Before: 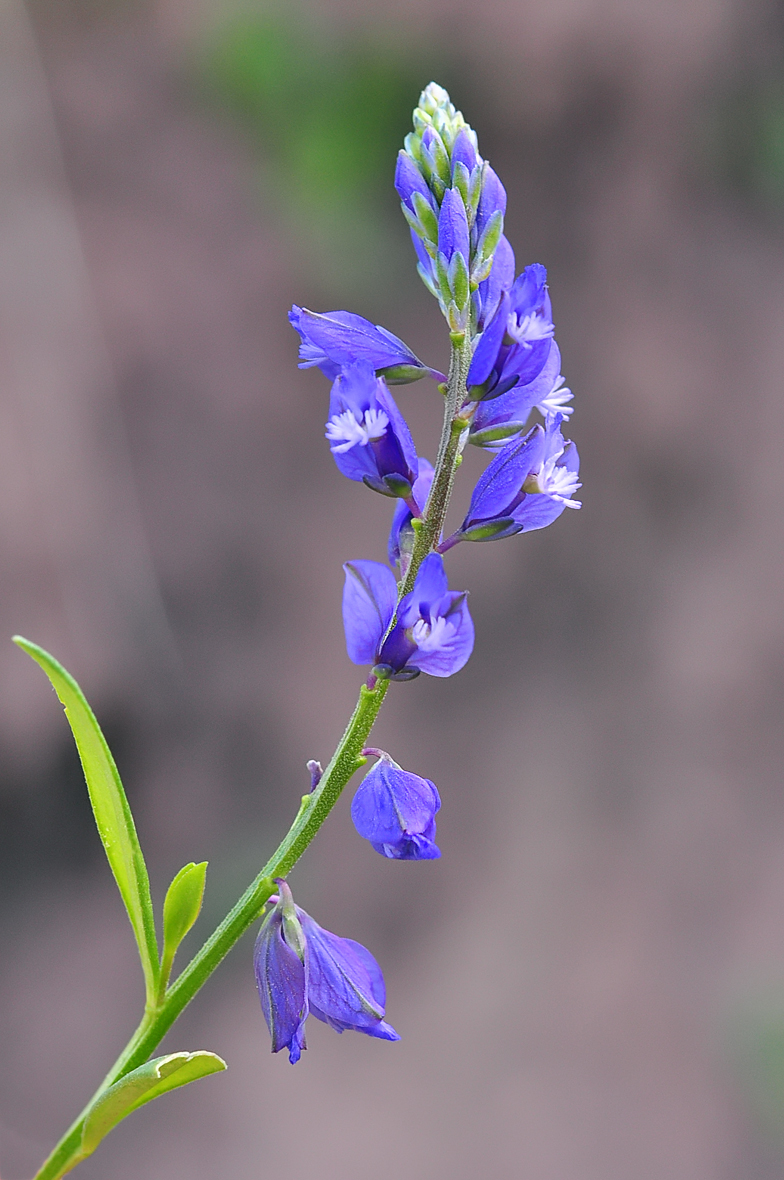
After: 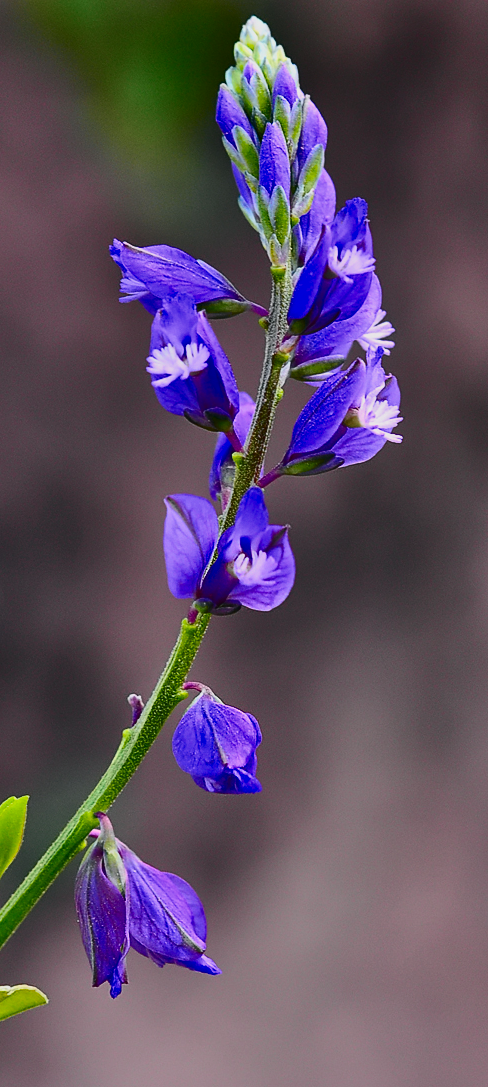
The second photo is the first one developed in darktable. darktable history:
crop and rotate: left 22.918%, top 5.629%, right 14.711%, bottom 2.247%
tone curve: curves: ch0 [(0, 0.018) (0.036, 0.038) (0.15, 0.131) (0.27, 0.247) (0.545, 0.561) (0.761, 0.761) (1, 0.919)]; ch1 [(0, 0) (0.179, 0.173) (0.322, 0.32) (0.429, 0.431) (0.502, 0.5) (0.519, 0.522) (0.562, 0.588) (0.625, 0.67) (0.711, 0.745) (1, 1)]; ch2 [(0, 0) (0.29, 0.295) (0.404, 0.436) (0.497, 0.499) (0.521, 0.523) (0.561, 0.605) (0.657, 0.655) (0.712, 0.764) (1, 1)], color space Lab, independent channels, preserve colors none
contrast brightness saturation: contrast 0.19, brightness -0.24, saturation 0.11
